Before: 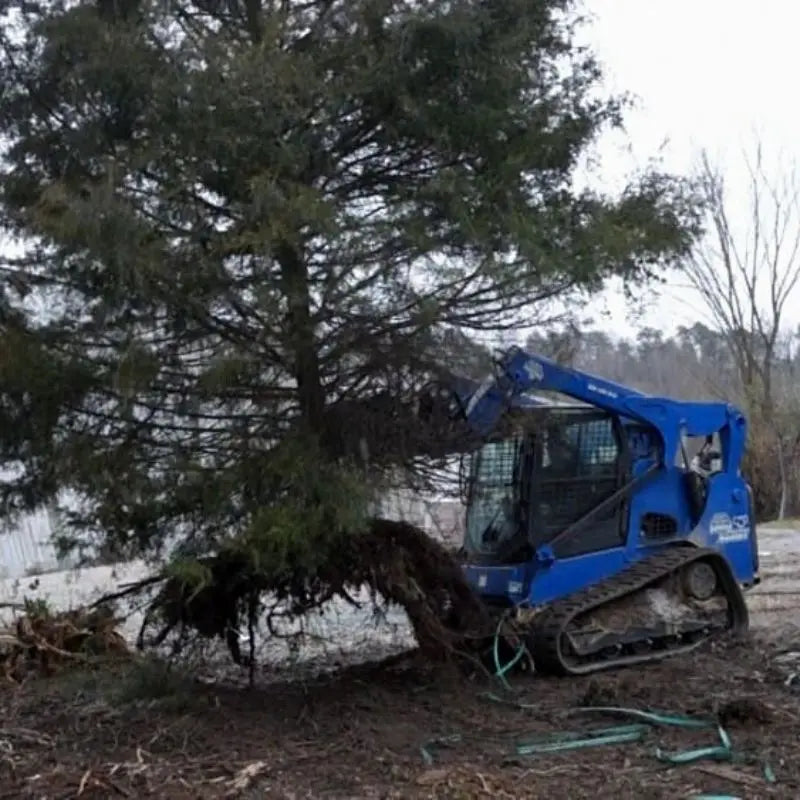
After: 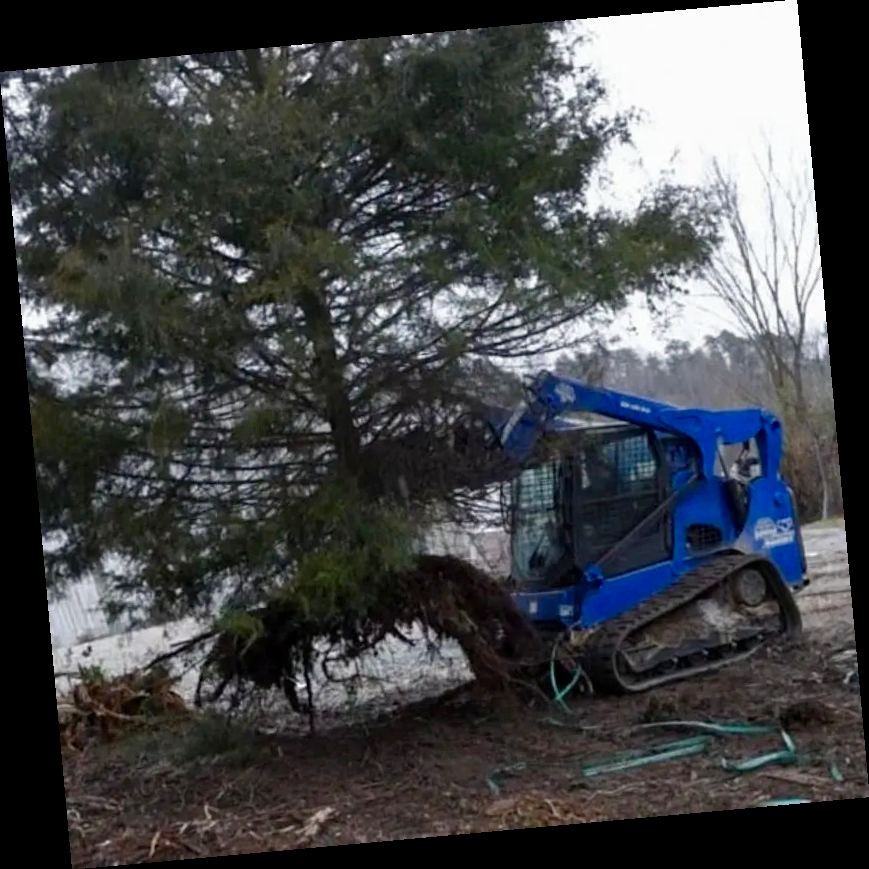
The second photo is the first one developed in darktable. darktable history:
rotate and perspective: rotation -5.2°, automatic cropping off
color balance rgb: perceptual saturation grading › global saturation 20%, perceptual saturation grading › highlights -25%, perceptual saturation grading › shadows 50%, global vibrance -25%
